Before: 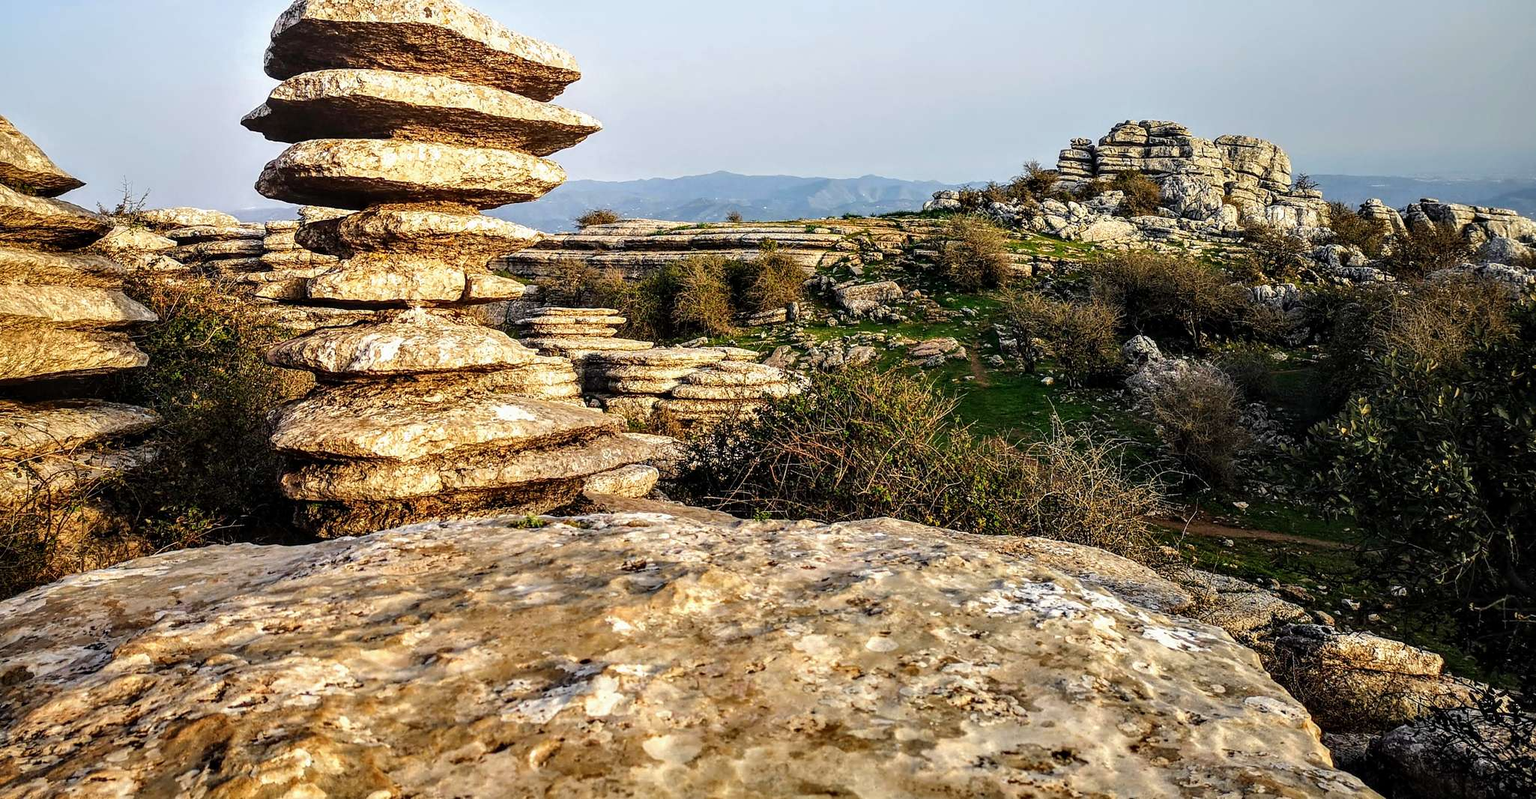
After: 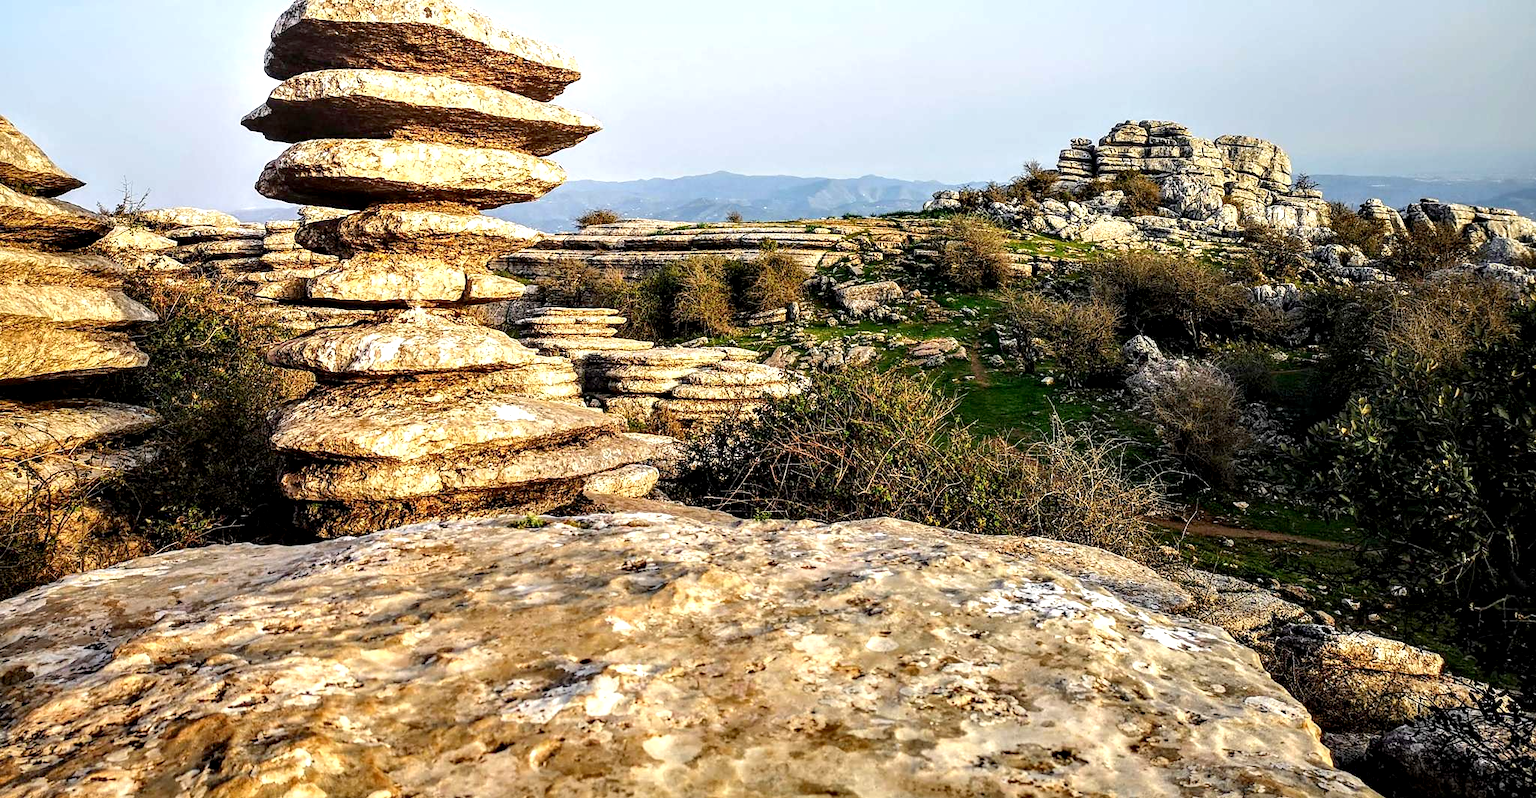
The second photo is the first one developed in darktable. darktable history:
exposure: black level correction 0.003, exposure 0.384 EV, compensate highlight preservation false
